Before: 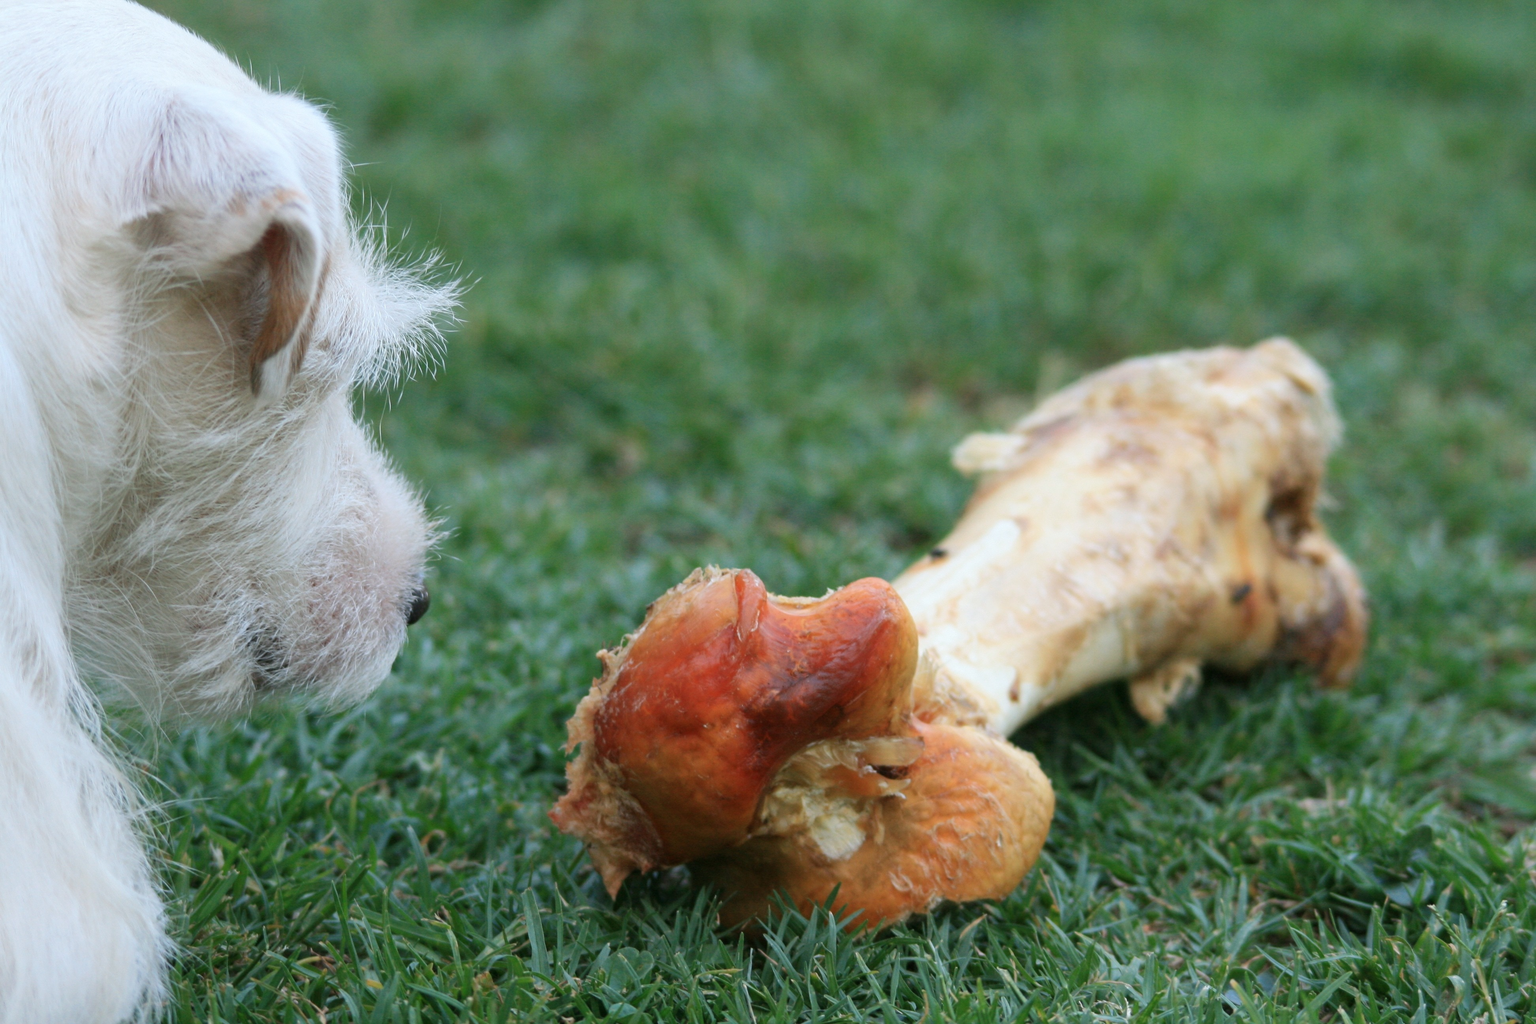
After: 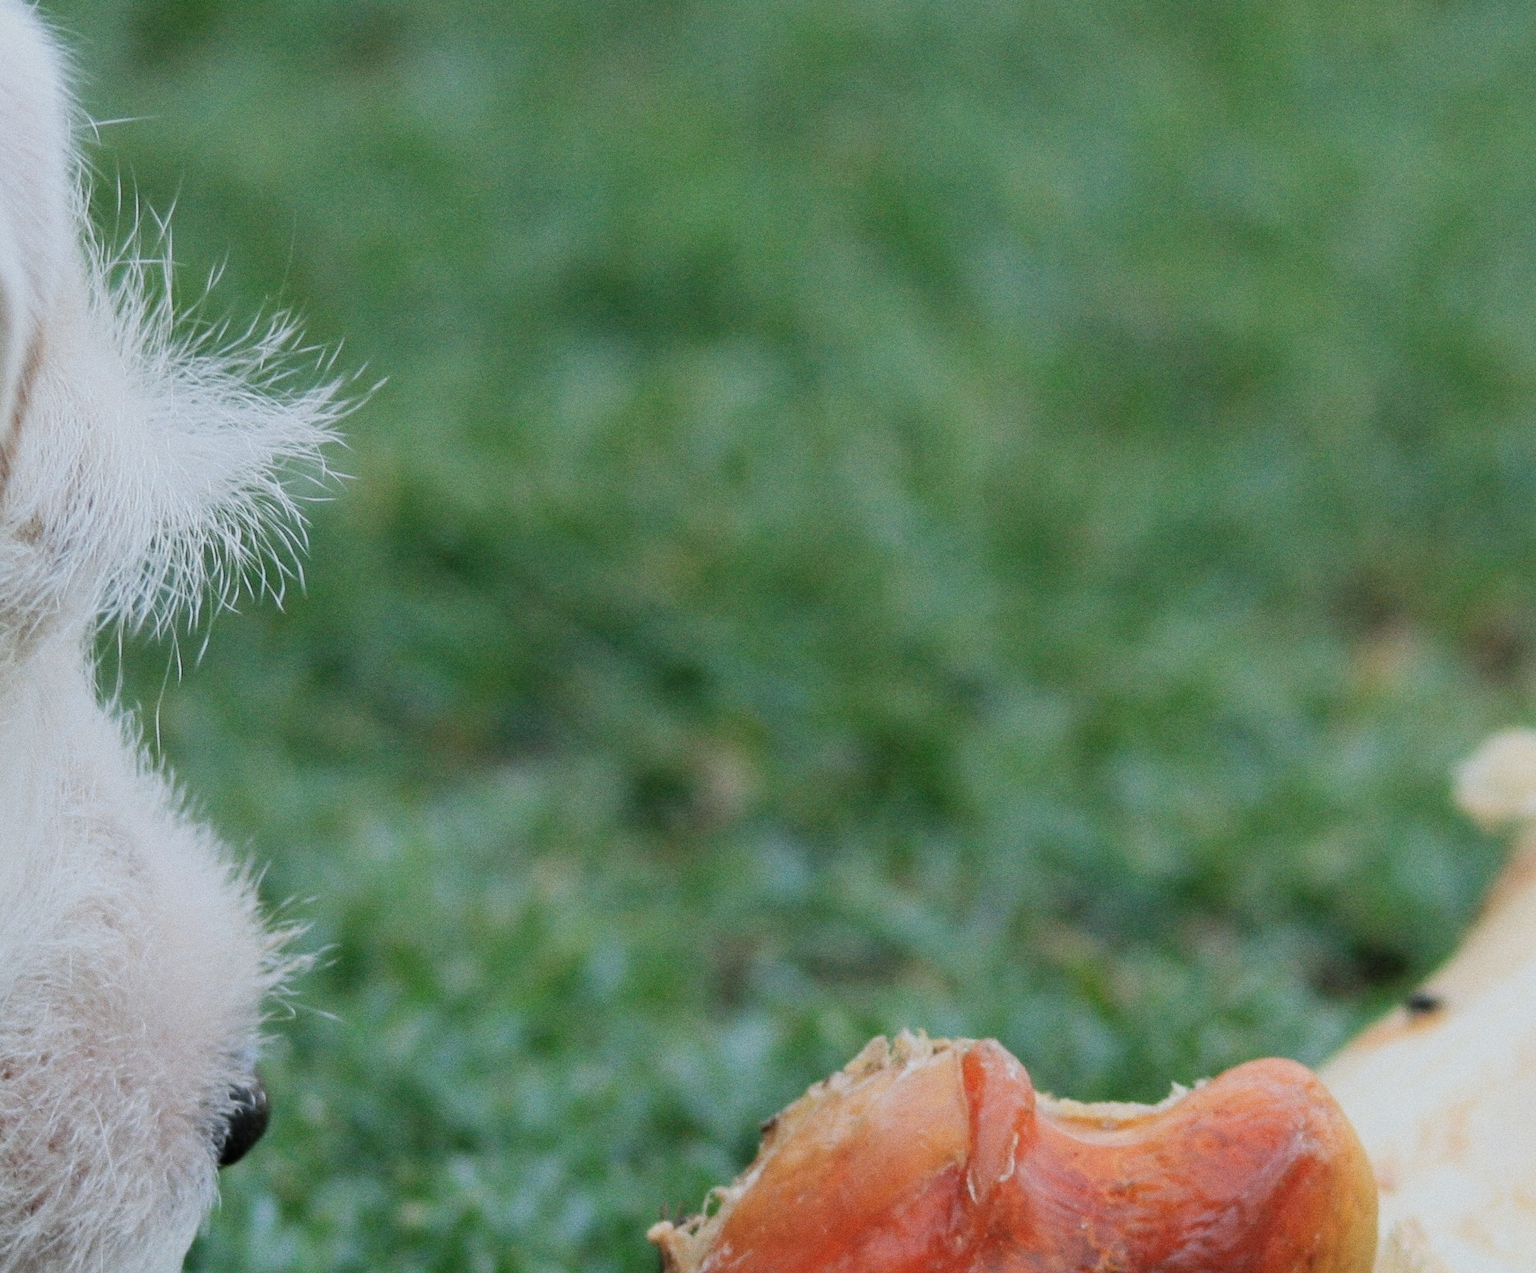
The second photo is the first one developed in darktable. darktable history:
filmic rgb: black relative exposure -7.65 EV, white relative exposure 4.56 EV, hardness 3.61, contrast 1.106
crop: left 20.248%, top 10.86%, right 35.675%, bottom 34.321%
grain: coarseness 0.09 ISO
